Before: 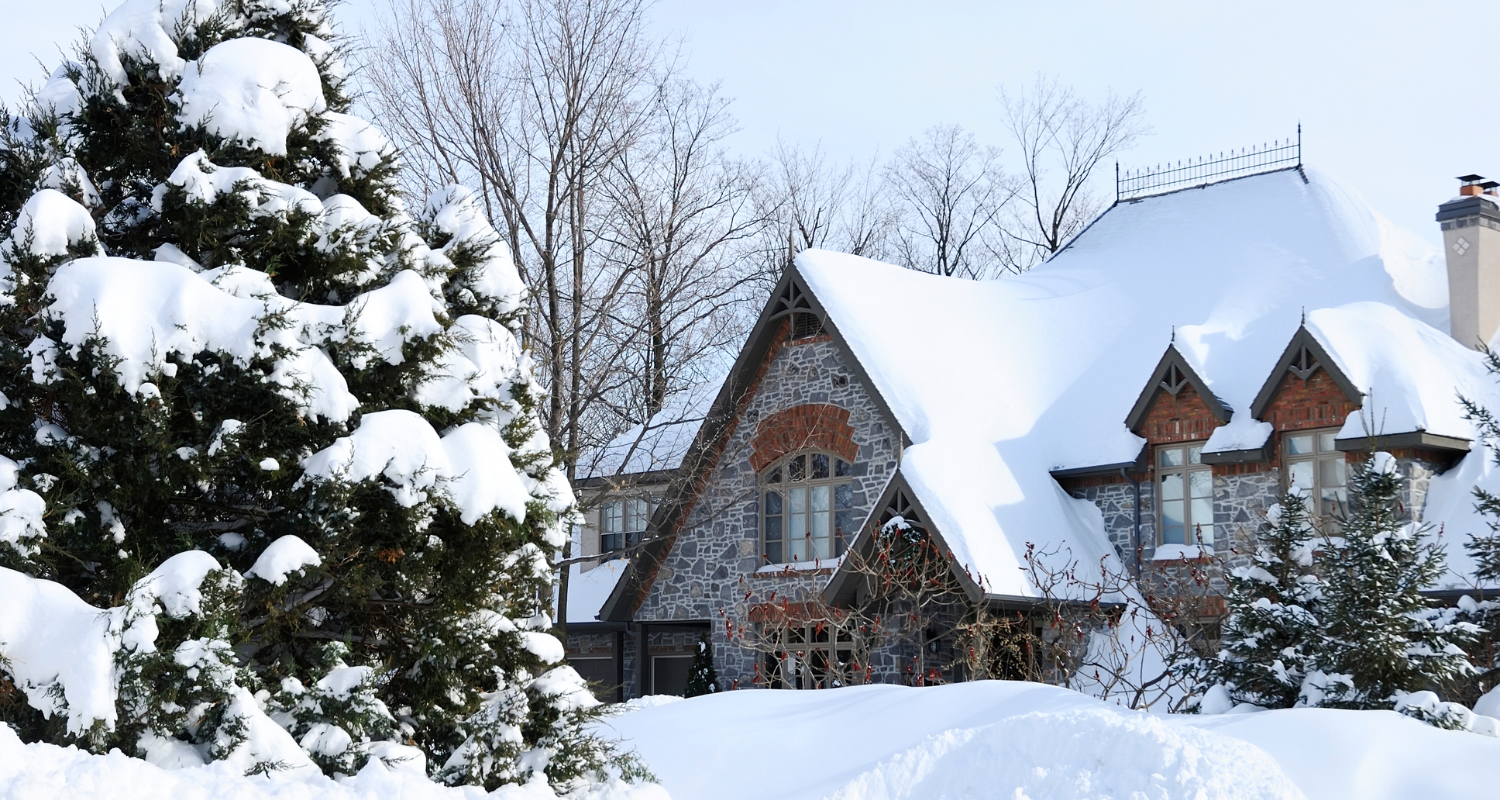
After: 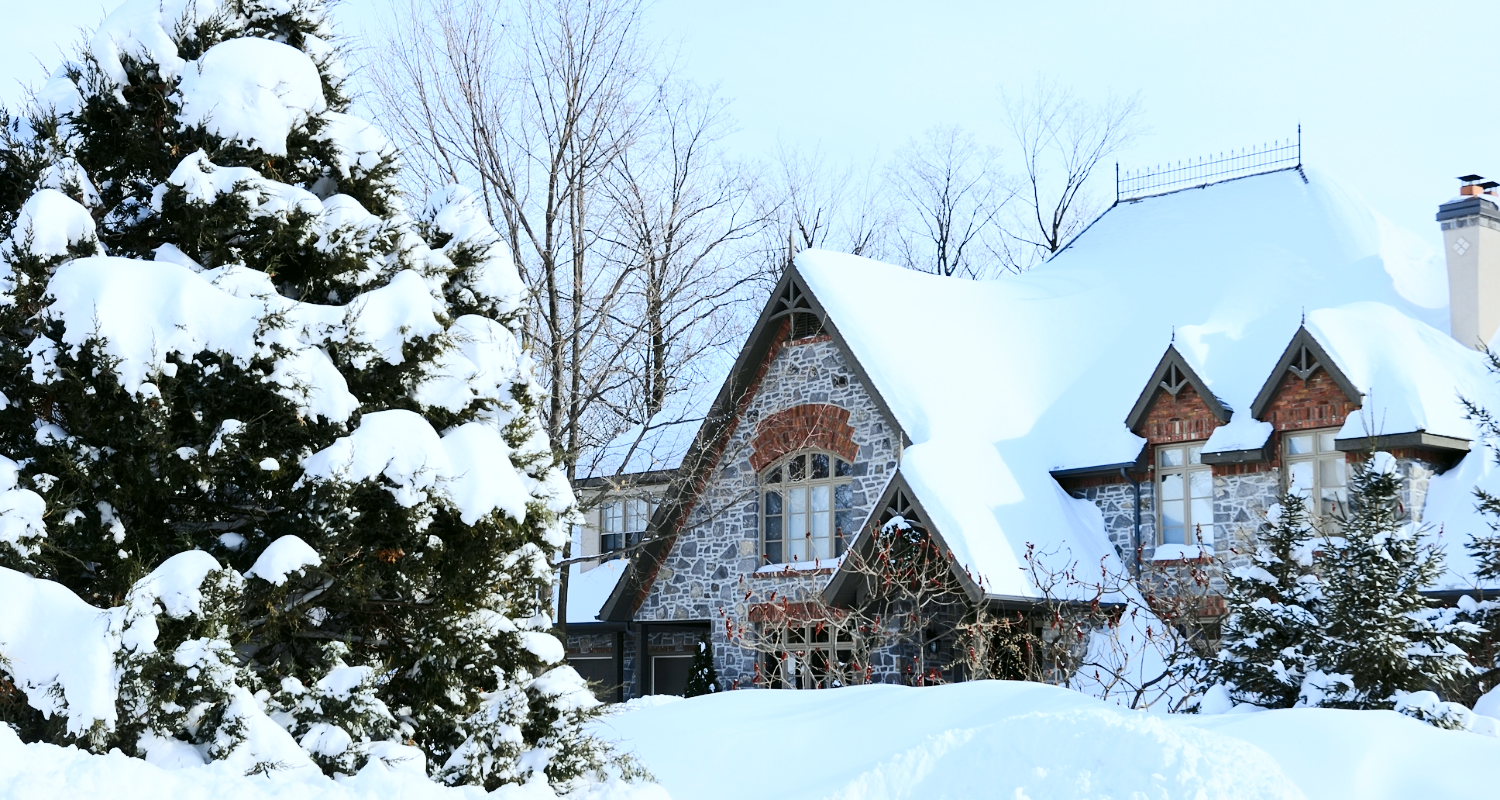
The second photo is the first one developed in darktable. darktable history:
tone curve: curves: ch0 [(0, 0) (0.21, 0.21) (0.43, 0.586) (0.65, 0.793) (1, 1)]; ch1 [(0, 0) (0.382, 0.447) (0.492, 0.484) (0.544, 0.547) (0.583, 0.578) (0.599, 0.595) (0.67, 0.673) (1, 1)]; ch2 [(0, 0) (0.411, 0.382) (0.492, 0.5) (0.531, 0.534) (0.56, 0.573) (0.599, 0.602) (0.696, 0.693) (1, 1)], color space Lab, independent channels, preserve colors none
white balance: red 0.976, blue 1.04
